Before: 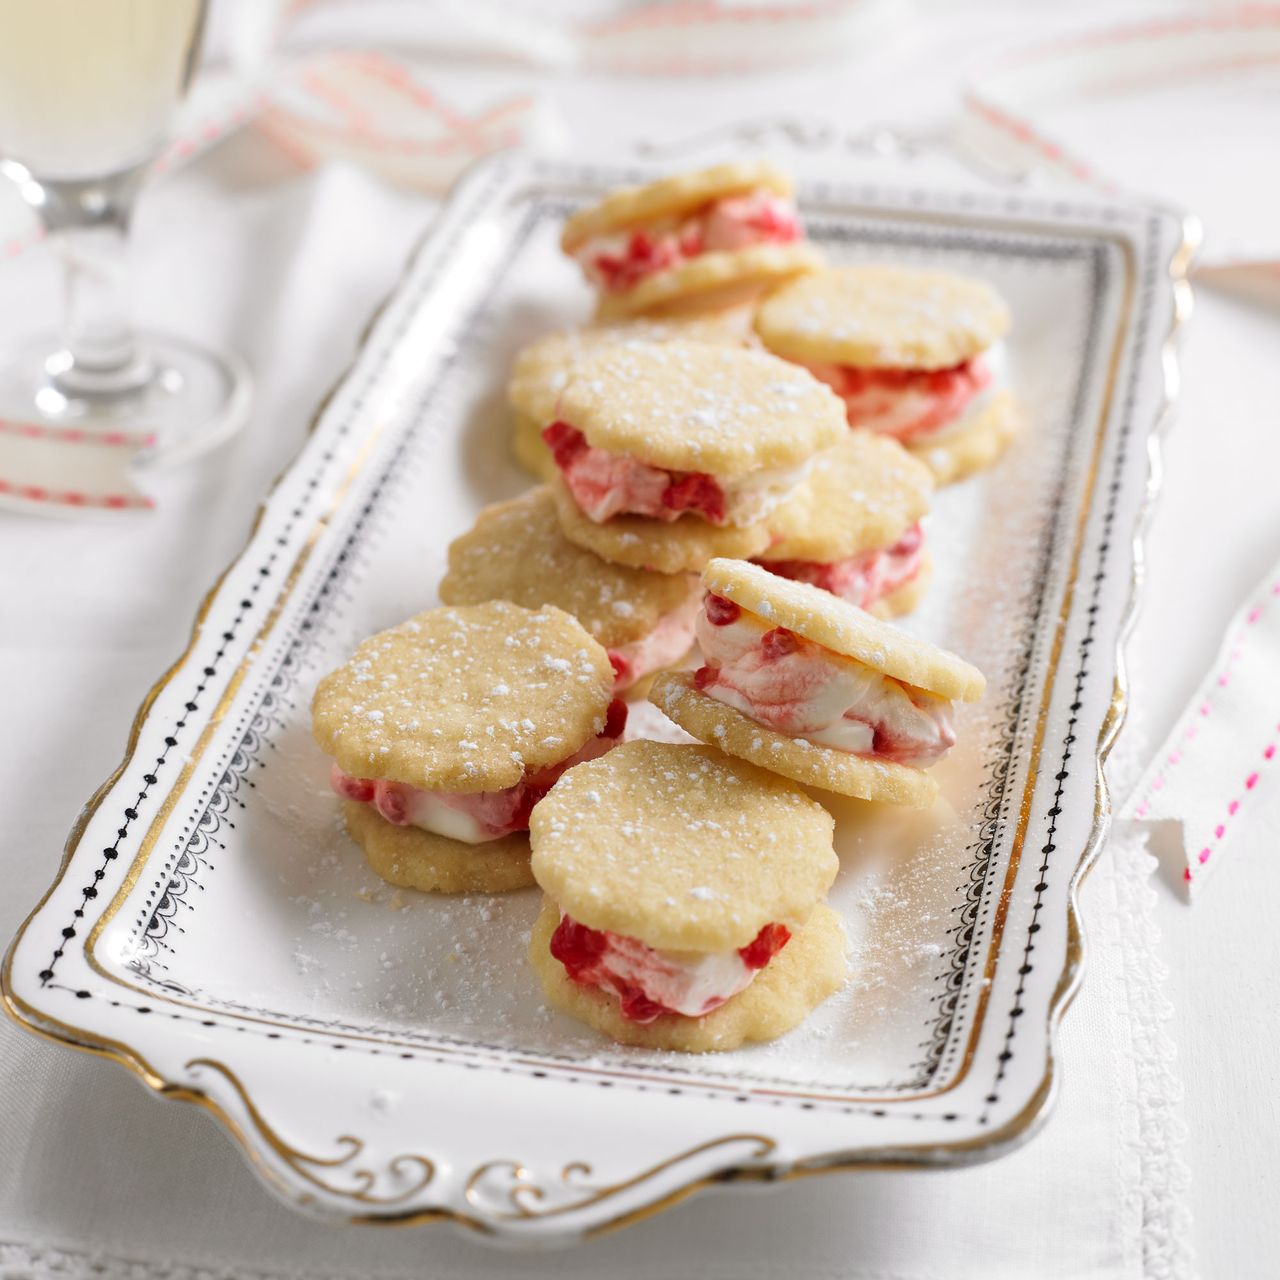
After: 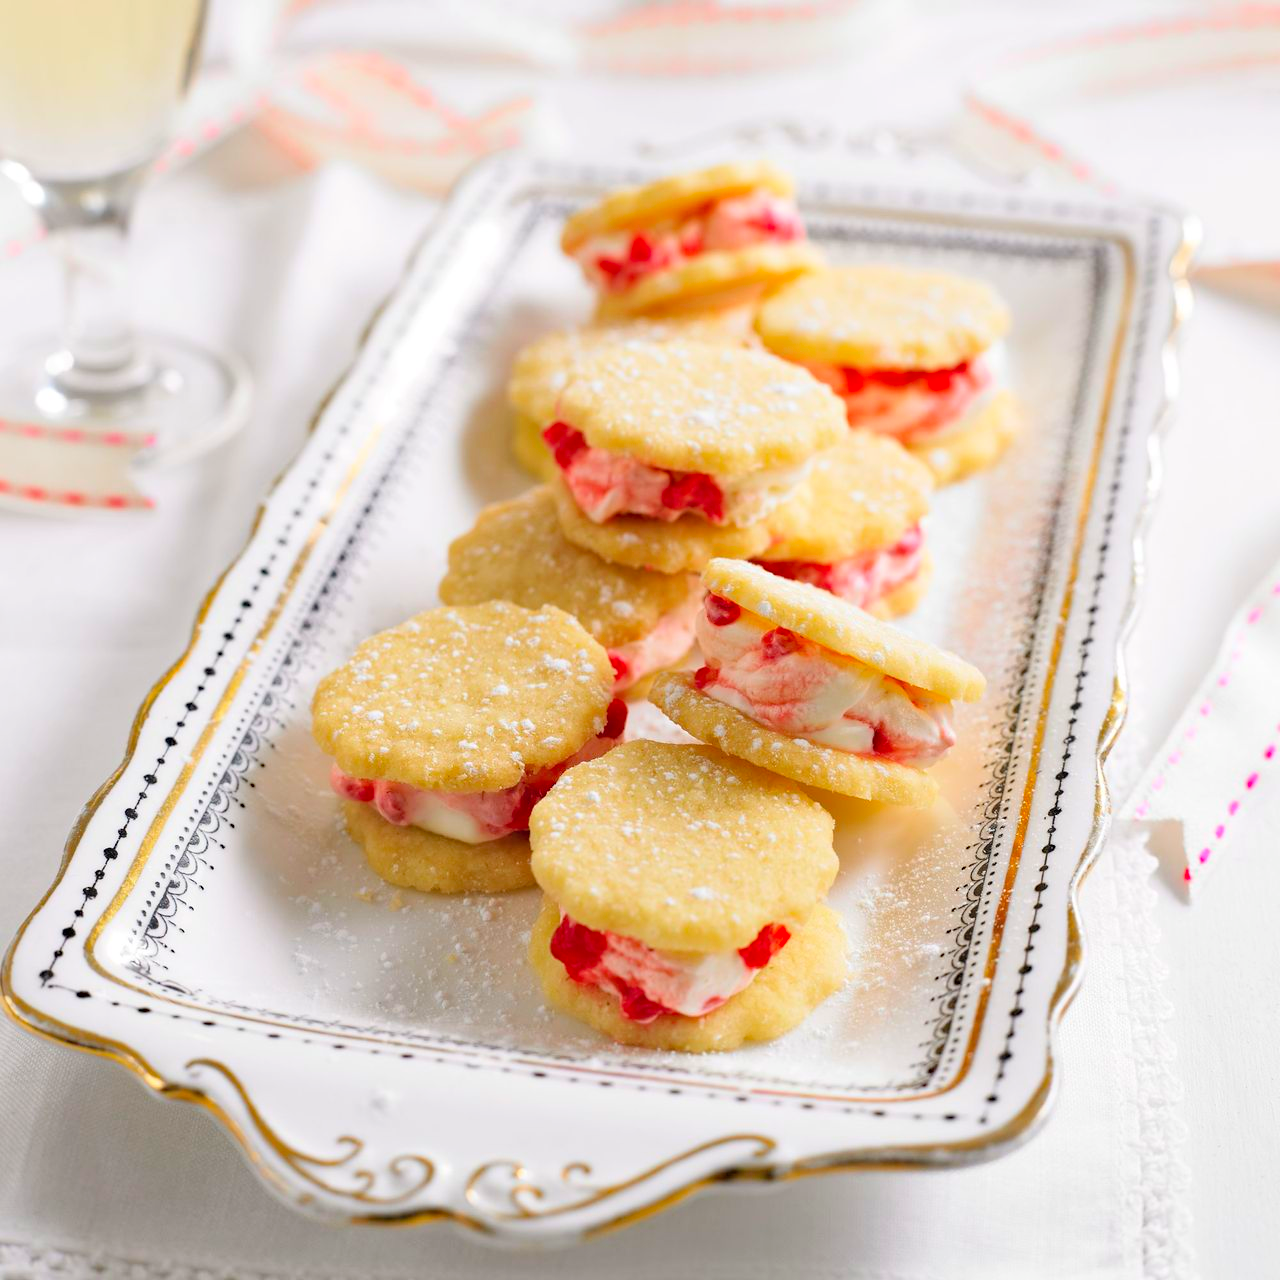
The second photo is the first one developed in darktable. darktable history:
haze removal: compatibility mode true, adaptive false
contrast brightness saturation: contrast 0.068, brightness 0.171, saturation 0.404
